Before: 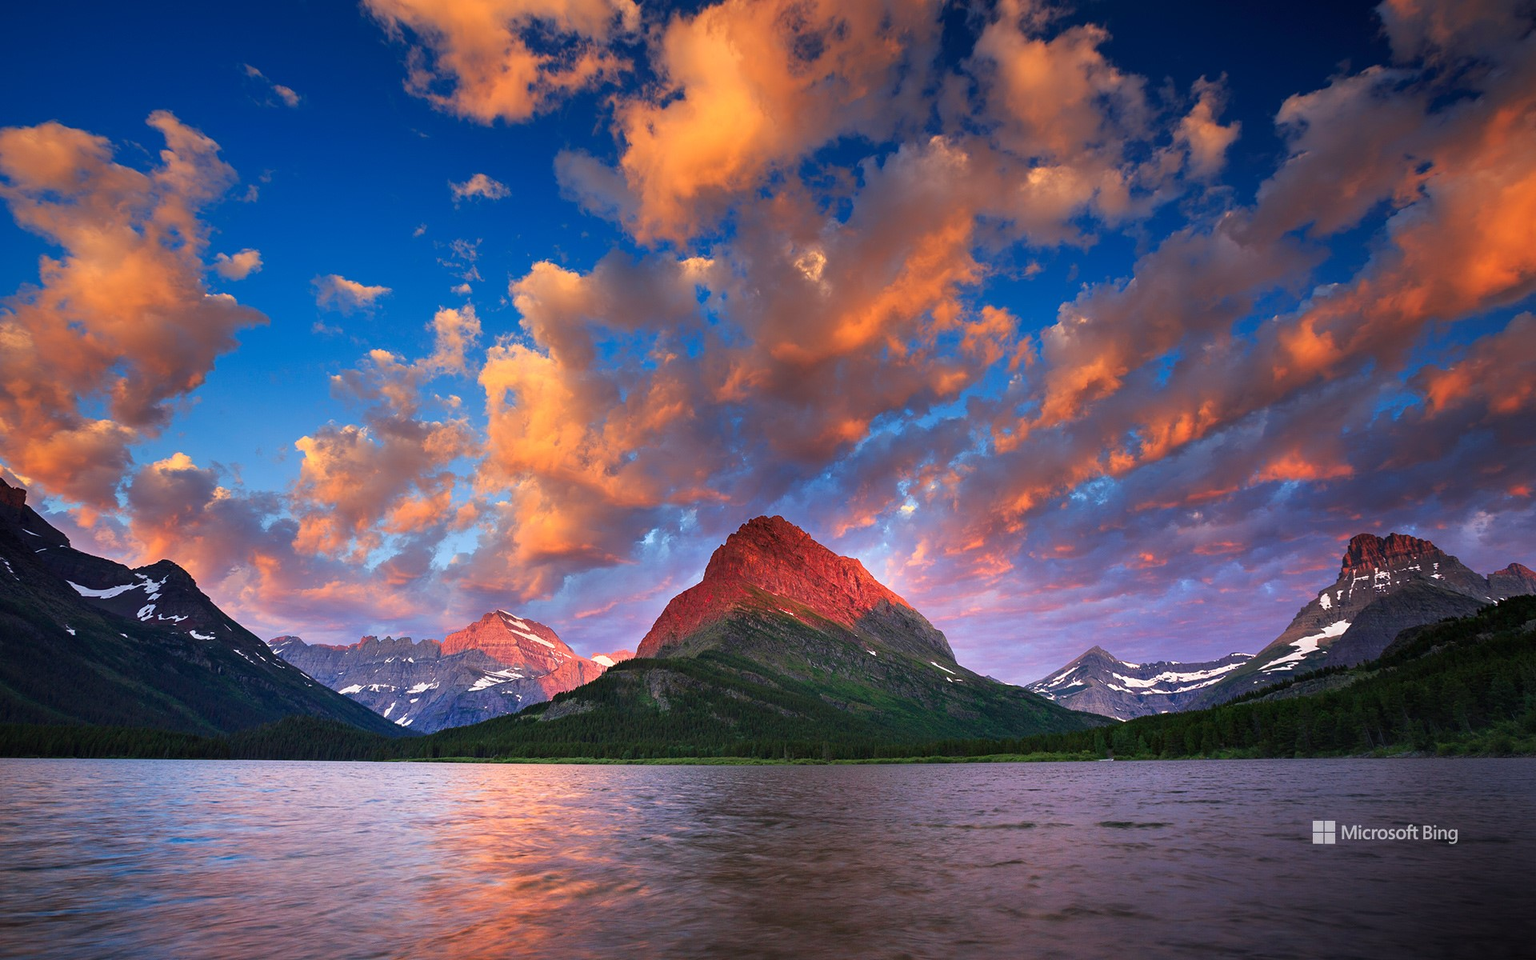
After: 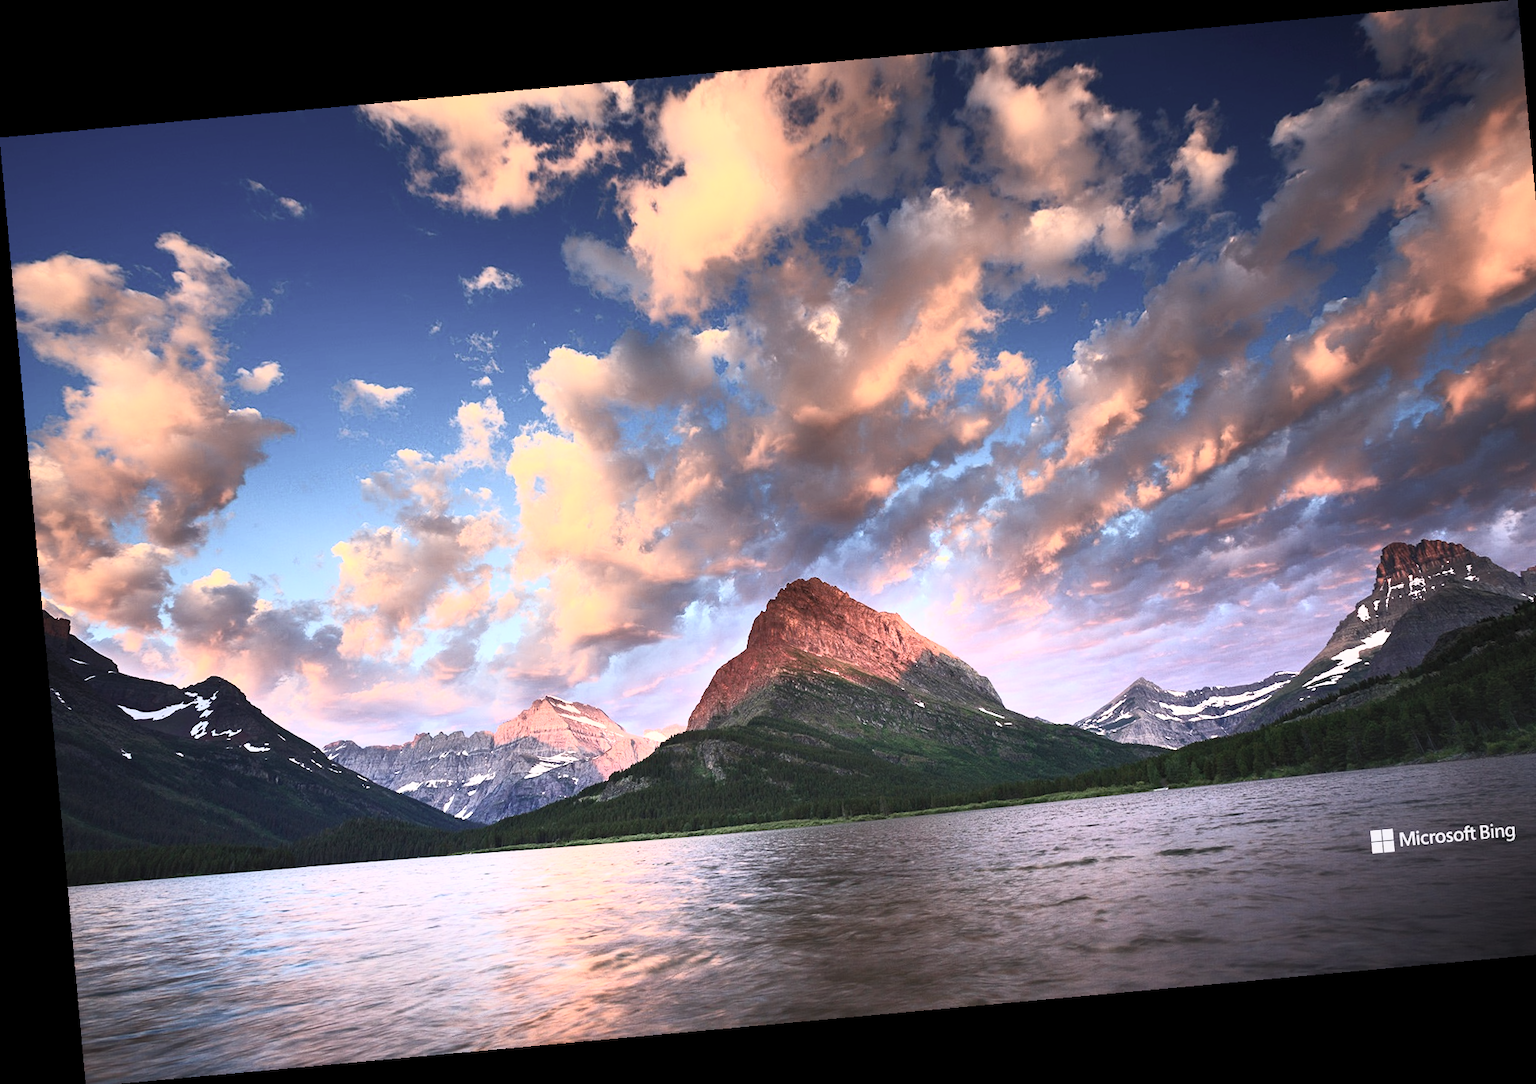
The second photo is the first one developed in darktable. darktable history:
contrast brightness saturation: contrast 0.57, brightness 0.57, saturation -0.34
rotate and perspective: rotation -5.2°, automatic cropping off
crop: right 4.126%, bottom 0.031%
